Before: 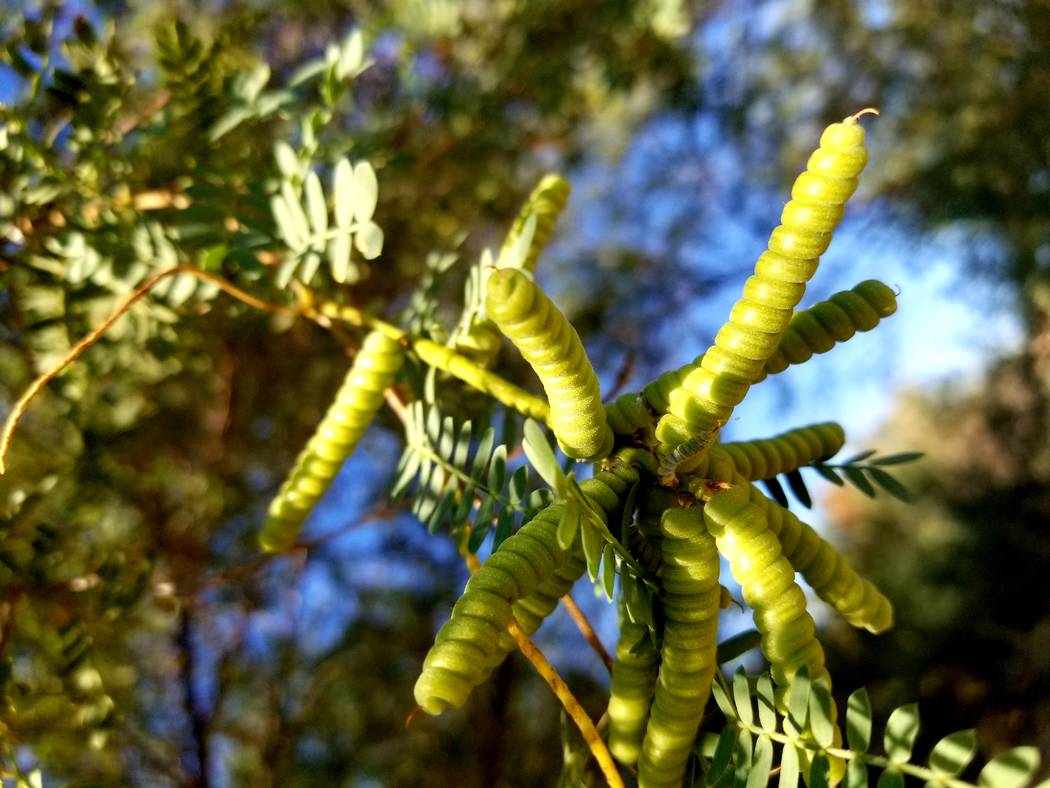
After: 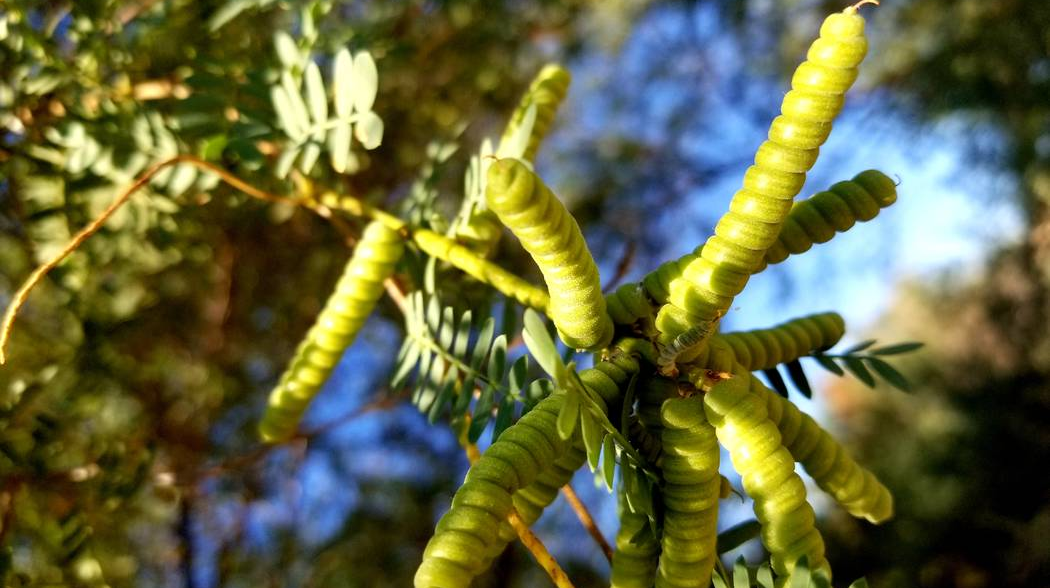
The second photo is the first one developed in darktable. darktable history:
crop: top 13.961%, bottom 11.335%
